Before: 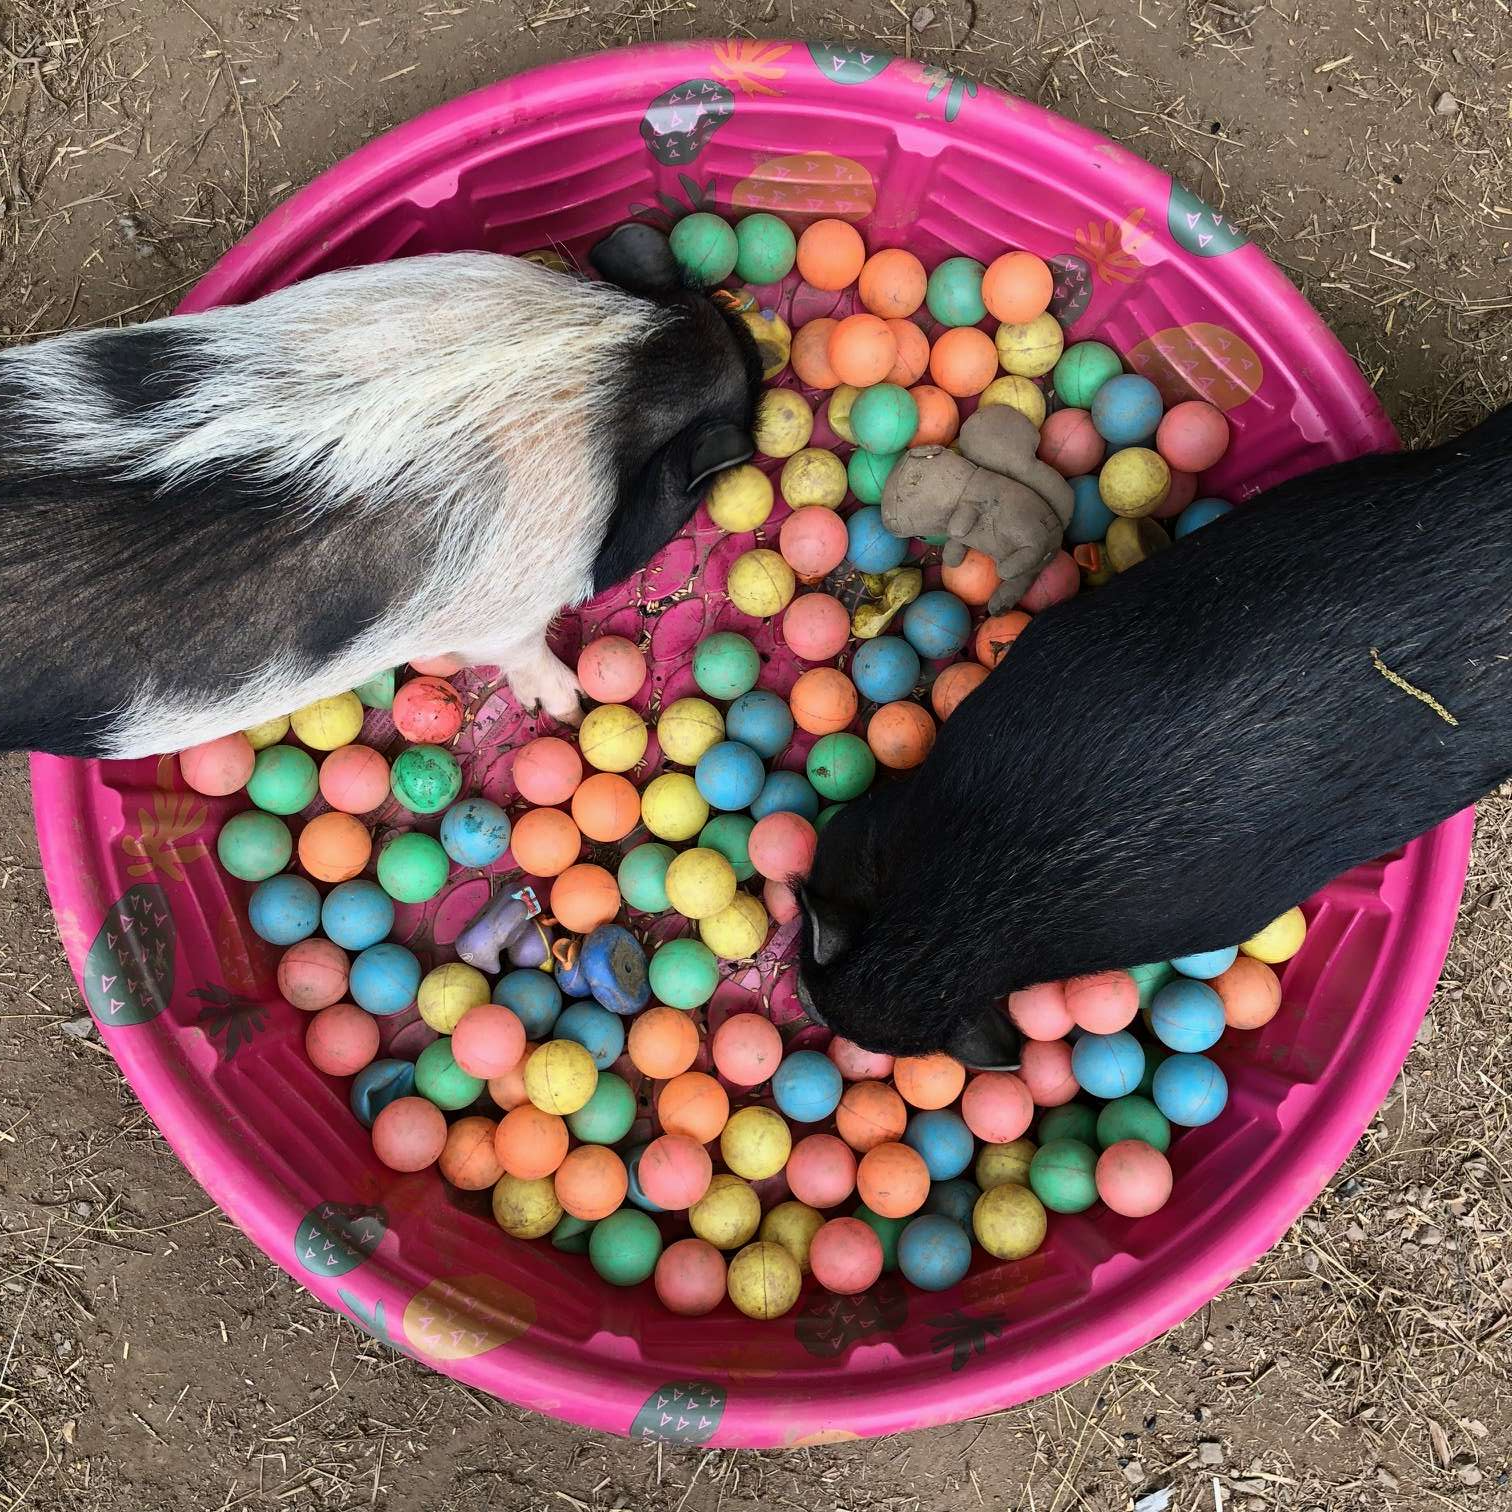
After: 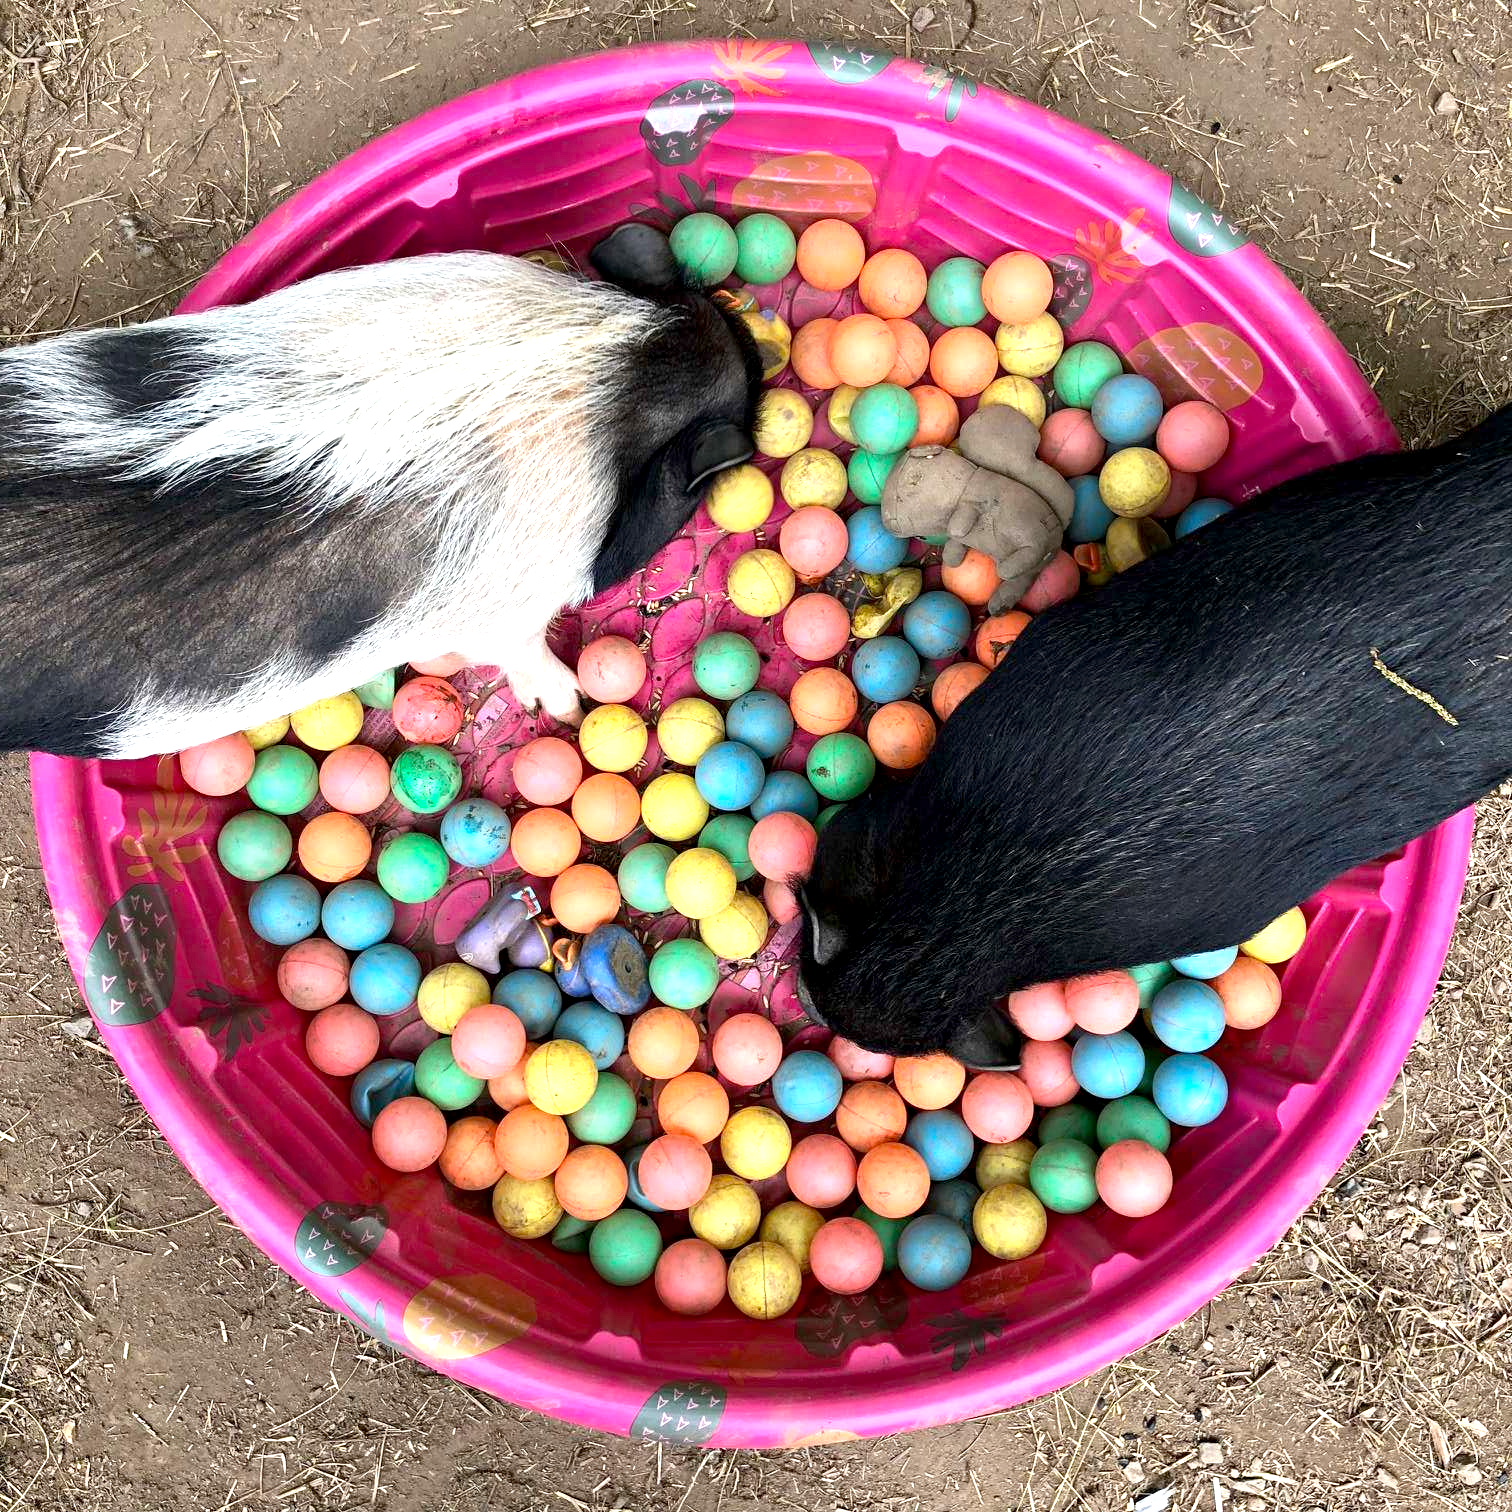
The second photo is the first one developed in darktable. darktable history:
exposure: exposure 0.818 EV, compensate exposure bias true, compensate highlight preservation false
